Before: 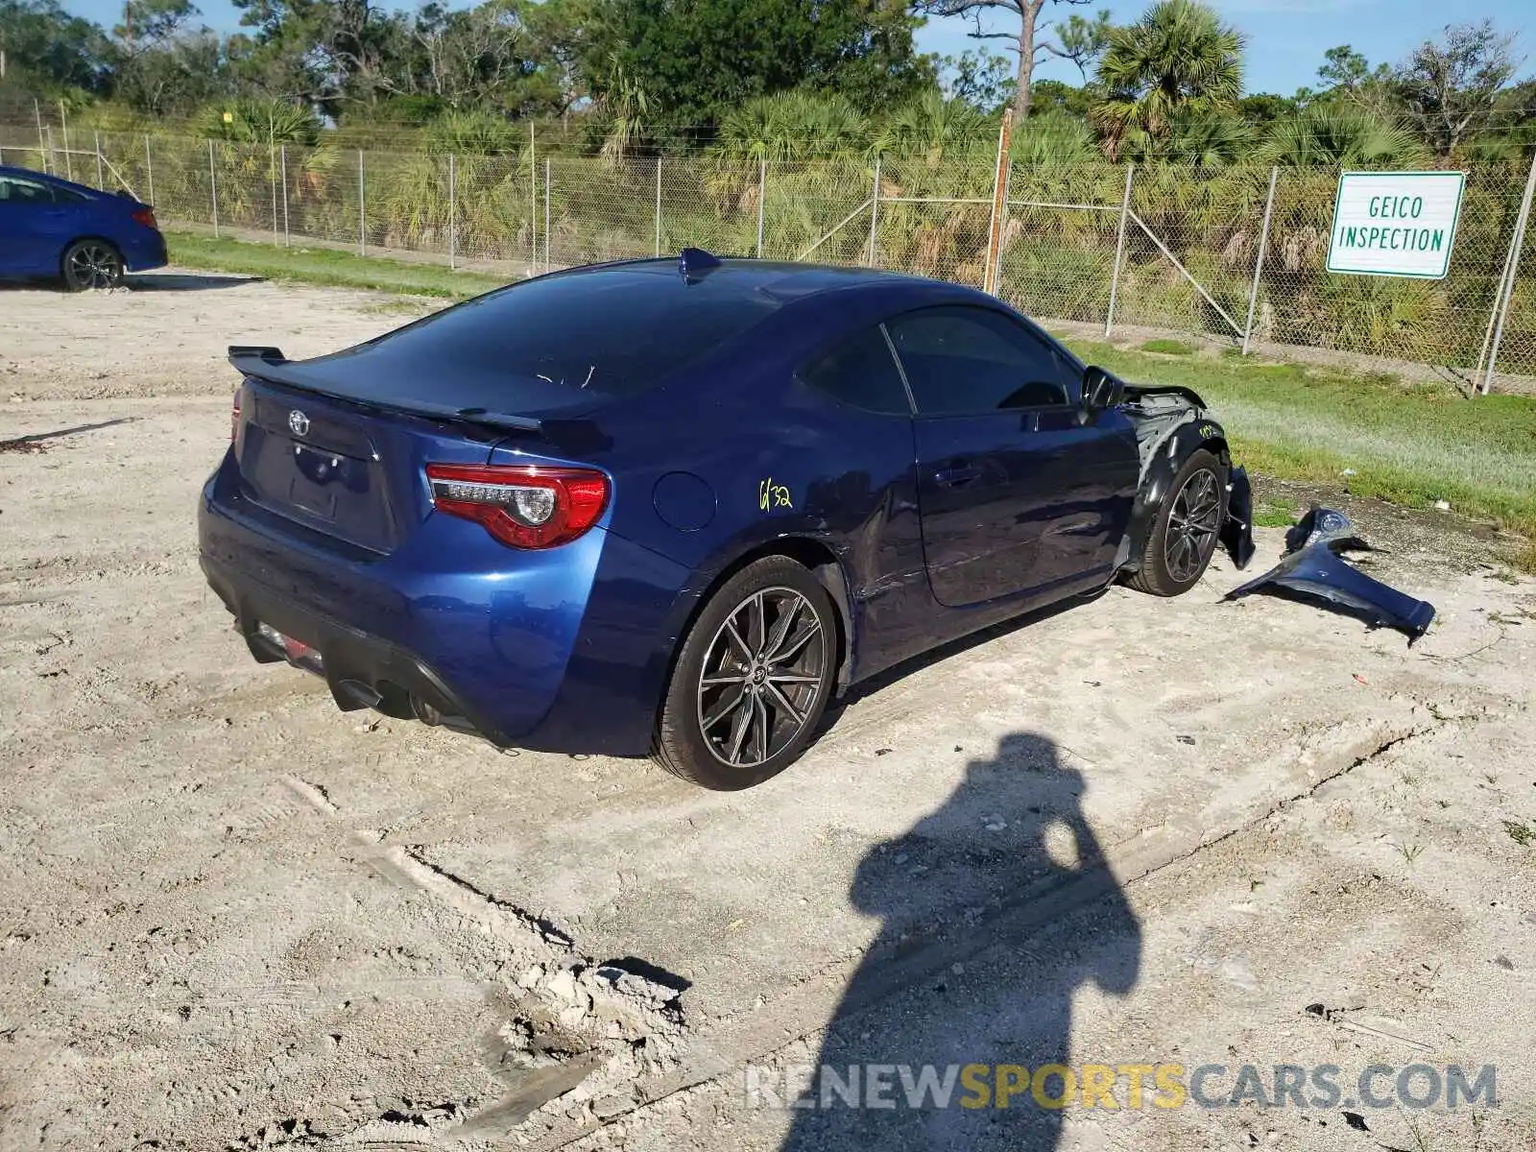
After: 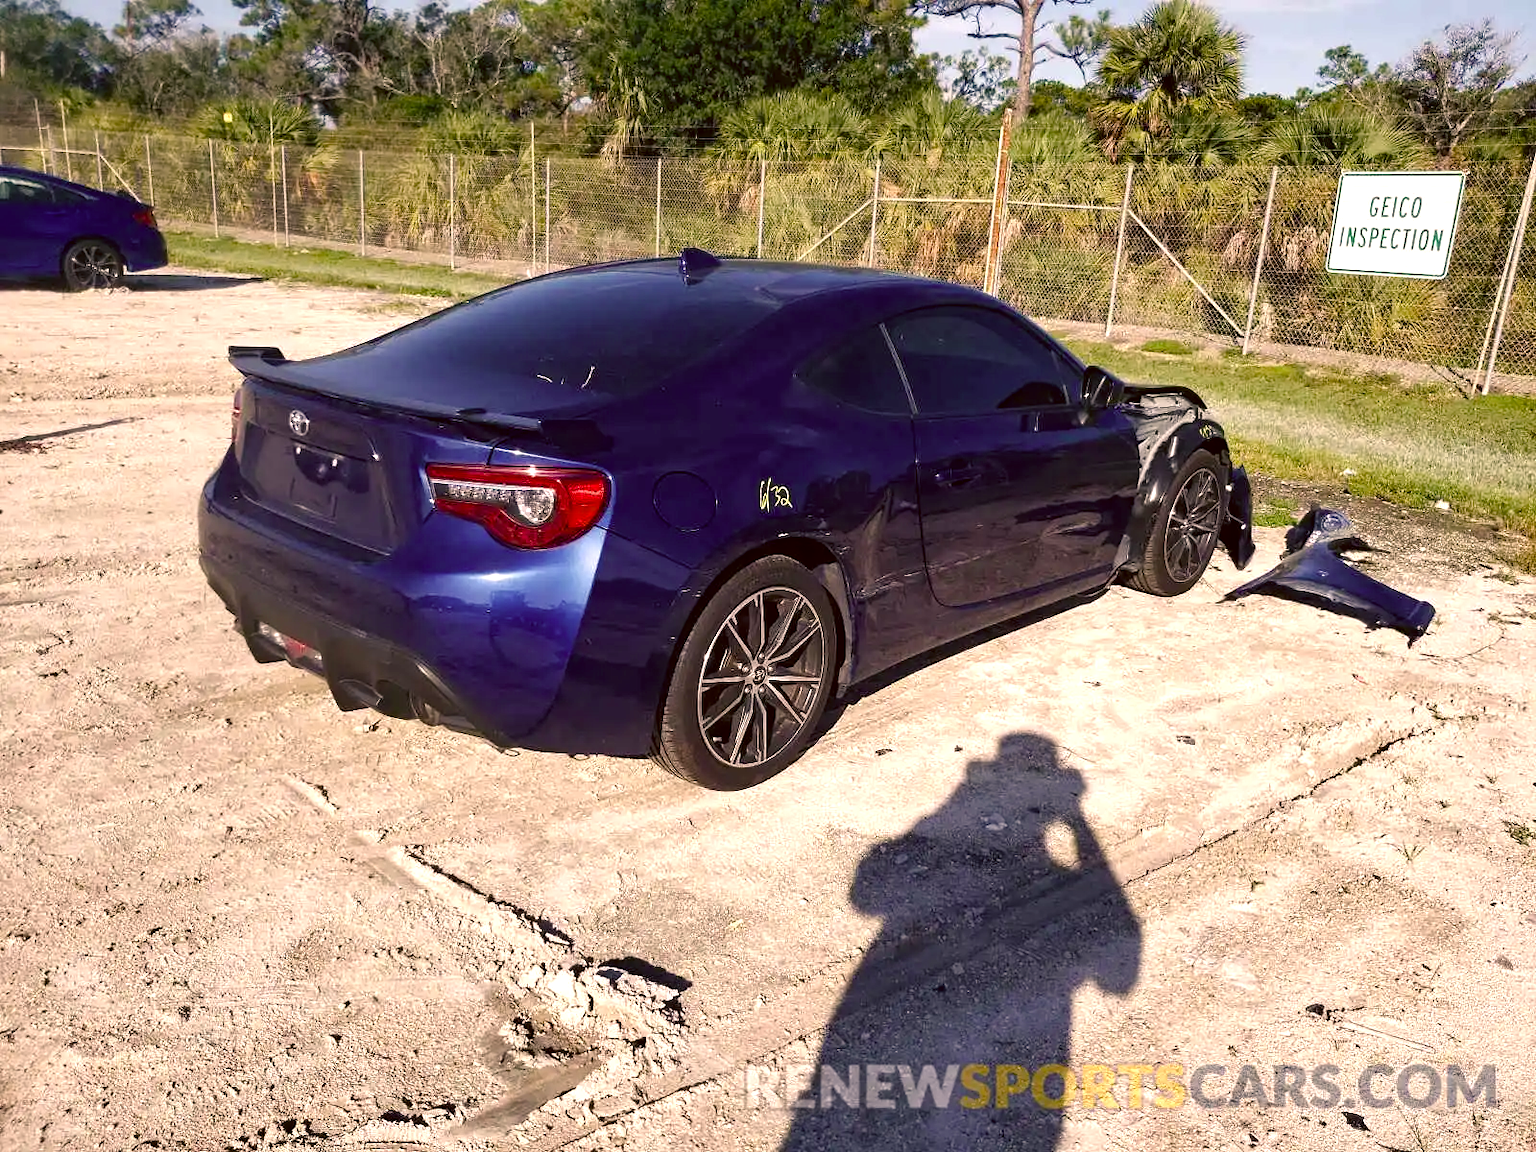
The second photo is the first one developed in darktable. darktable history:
color balance rgb: shadows lift › chroma 4.21%, shadows lift › hue 252.22°, highlights gain › chroma 1.36%, highlights gain › hue 50.24°, perceptual saturation grading › mid-tones 6.33%, perceptual saturation grading › shadows 72.44%, perceptual brilliance grading › highlights 11.59%, contrast 5.05%
color correction: highlights a* 10.21, highlights b* 9.79, shadows a* 8.61, shadows b* 7.88, saturation 0.8
